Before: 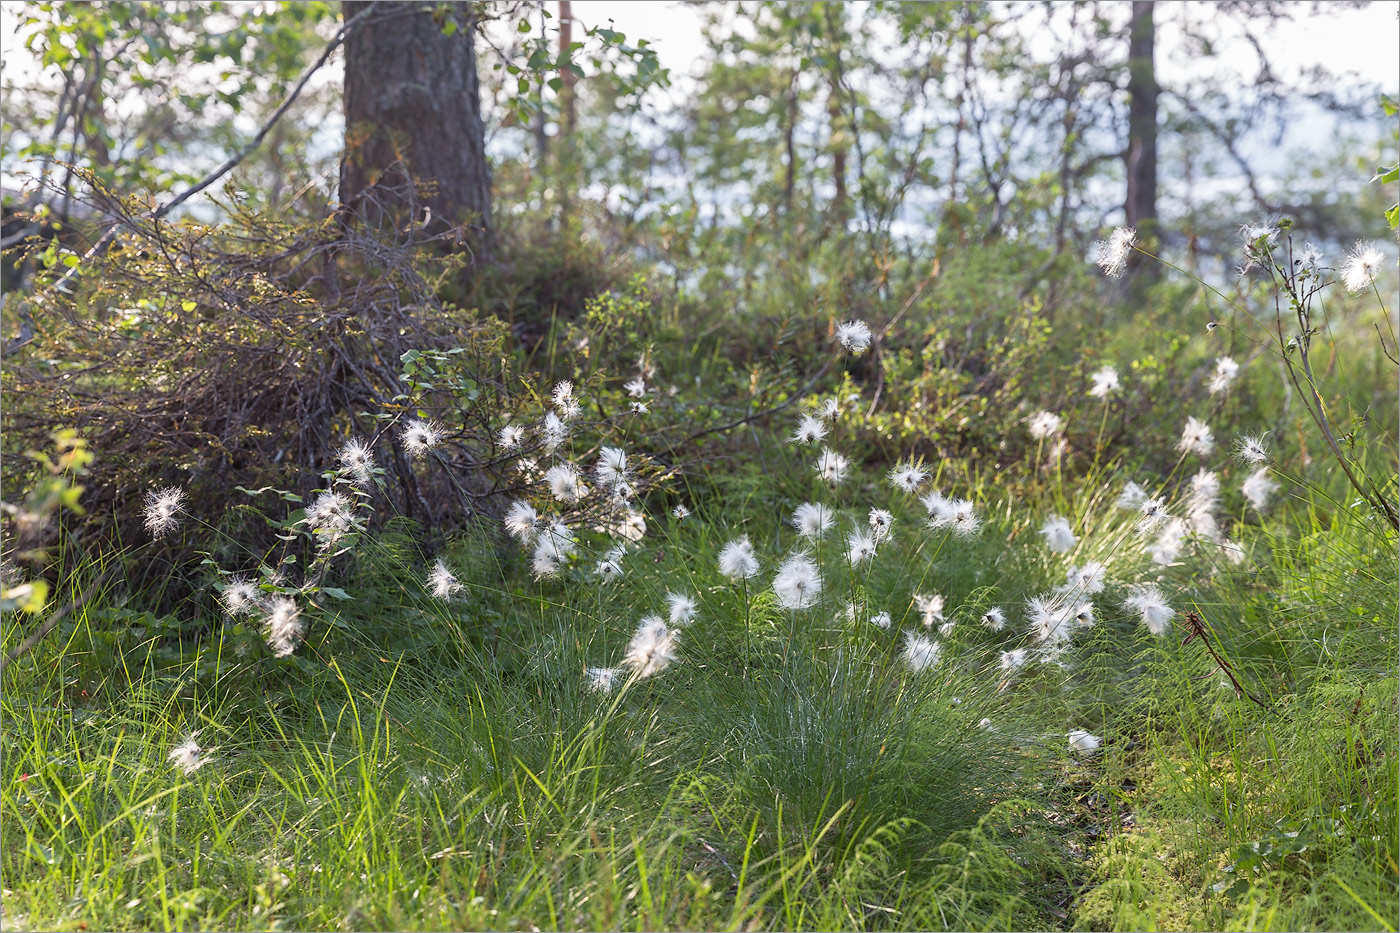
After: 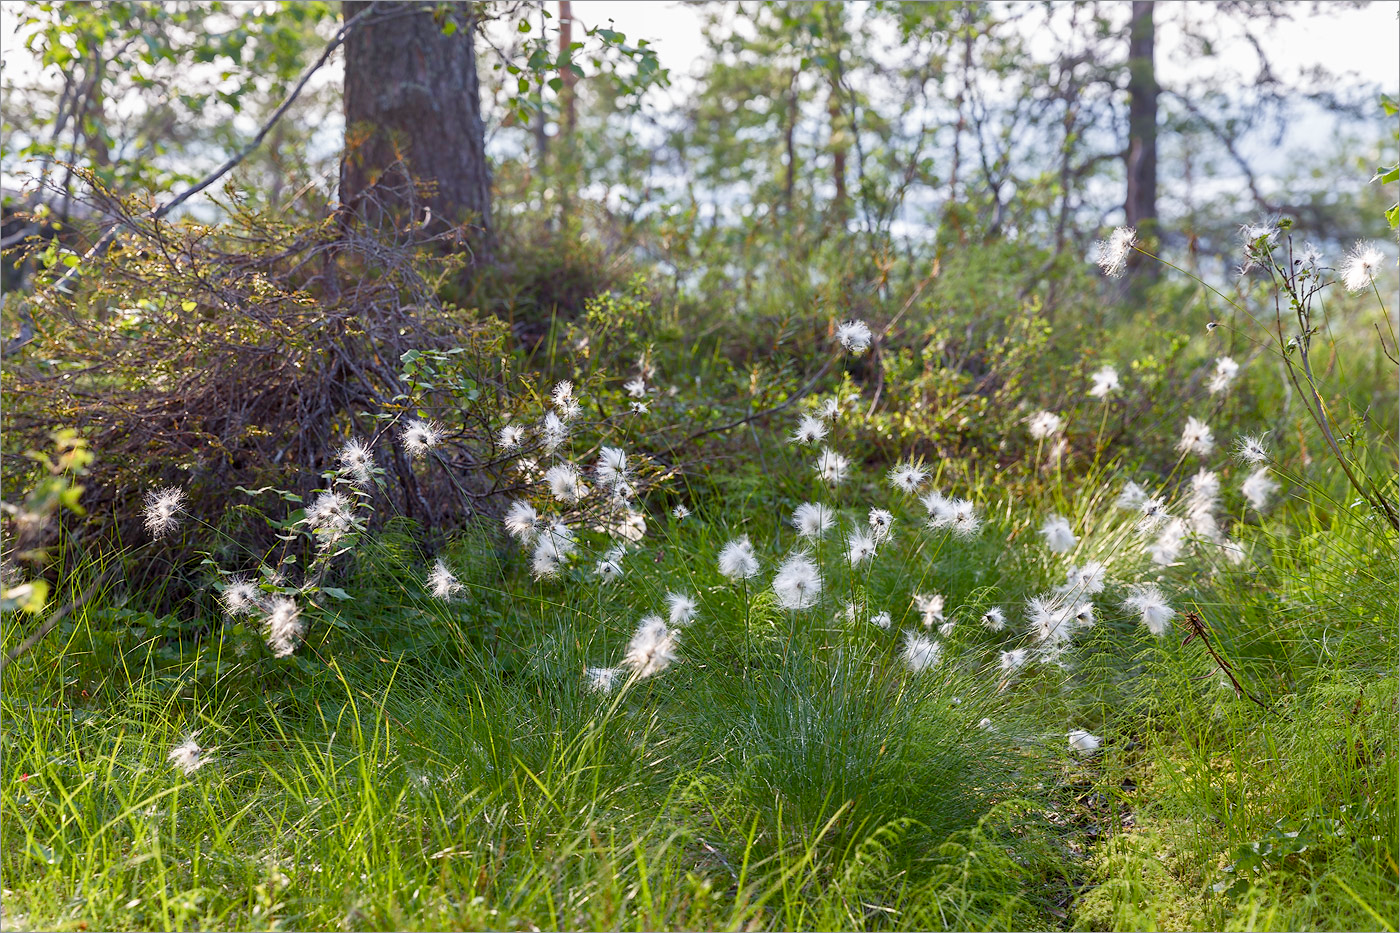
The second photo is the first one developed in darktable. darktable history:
color balance rgb: global offset › luminance -0.489%, perceptual saturation grading › global saturation 20%, perceptual saturation grading › highlights -25.324%, perceptual saturation grading › shadows 49.493%
